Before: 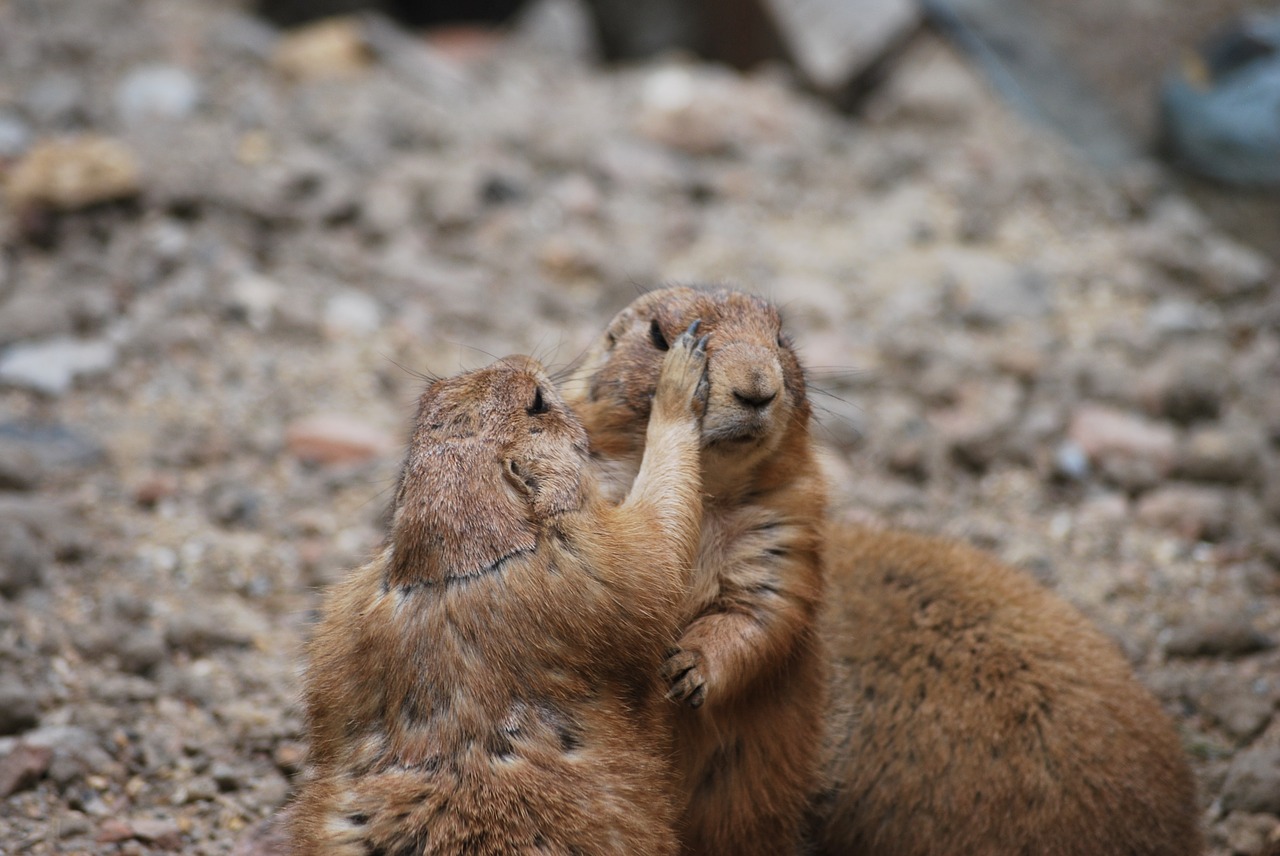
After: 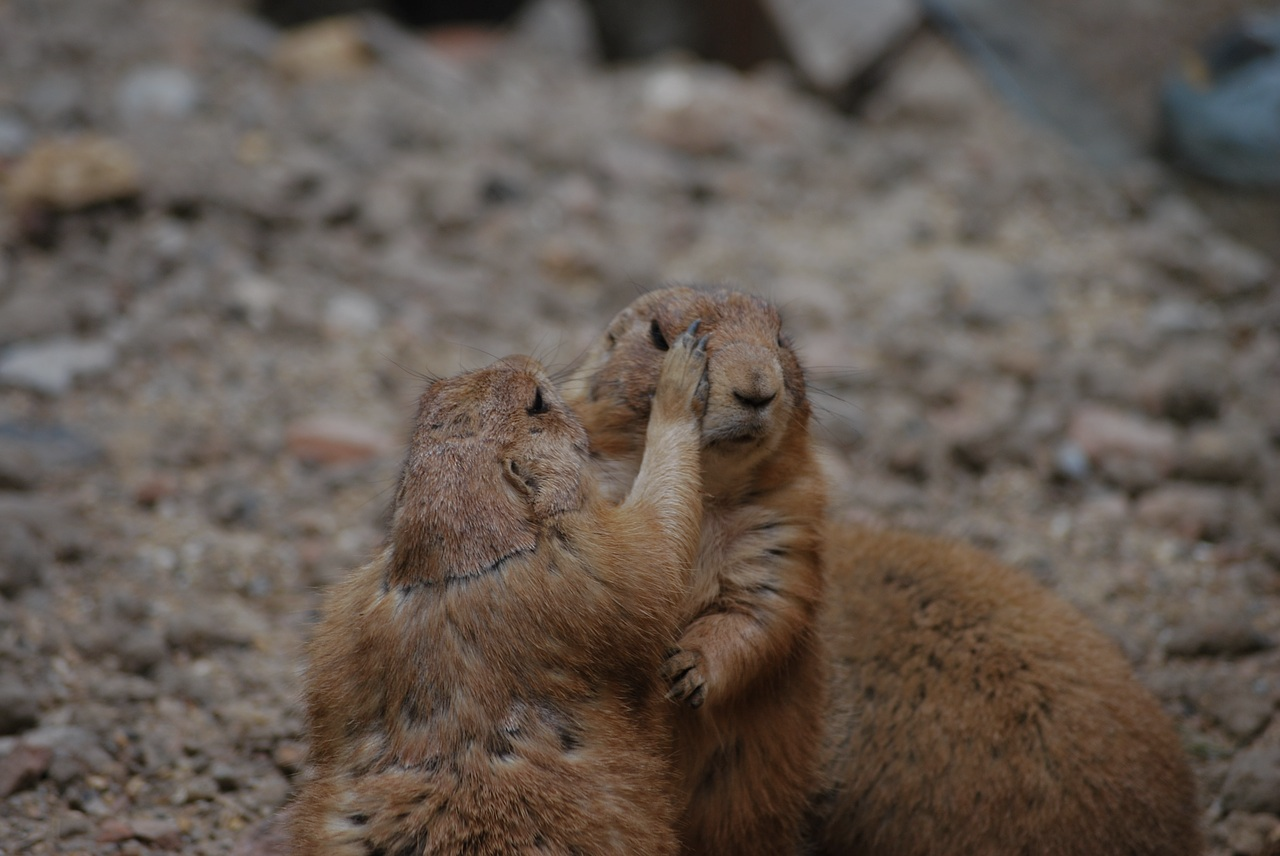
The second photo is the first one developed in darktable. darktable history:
base curve: curves: ch0 [(0, 0) (0.841, 0.609) (1, 1)]
